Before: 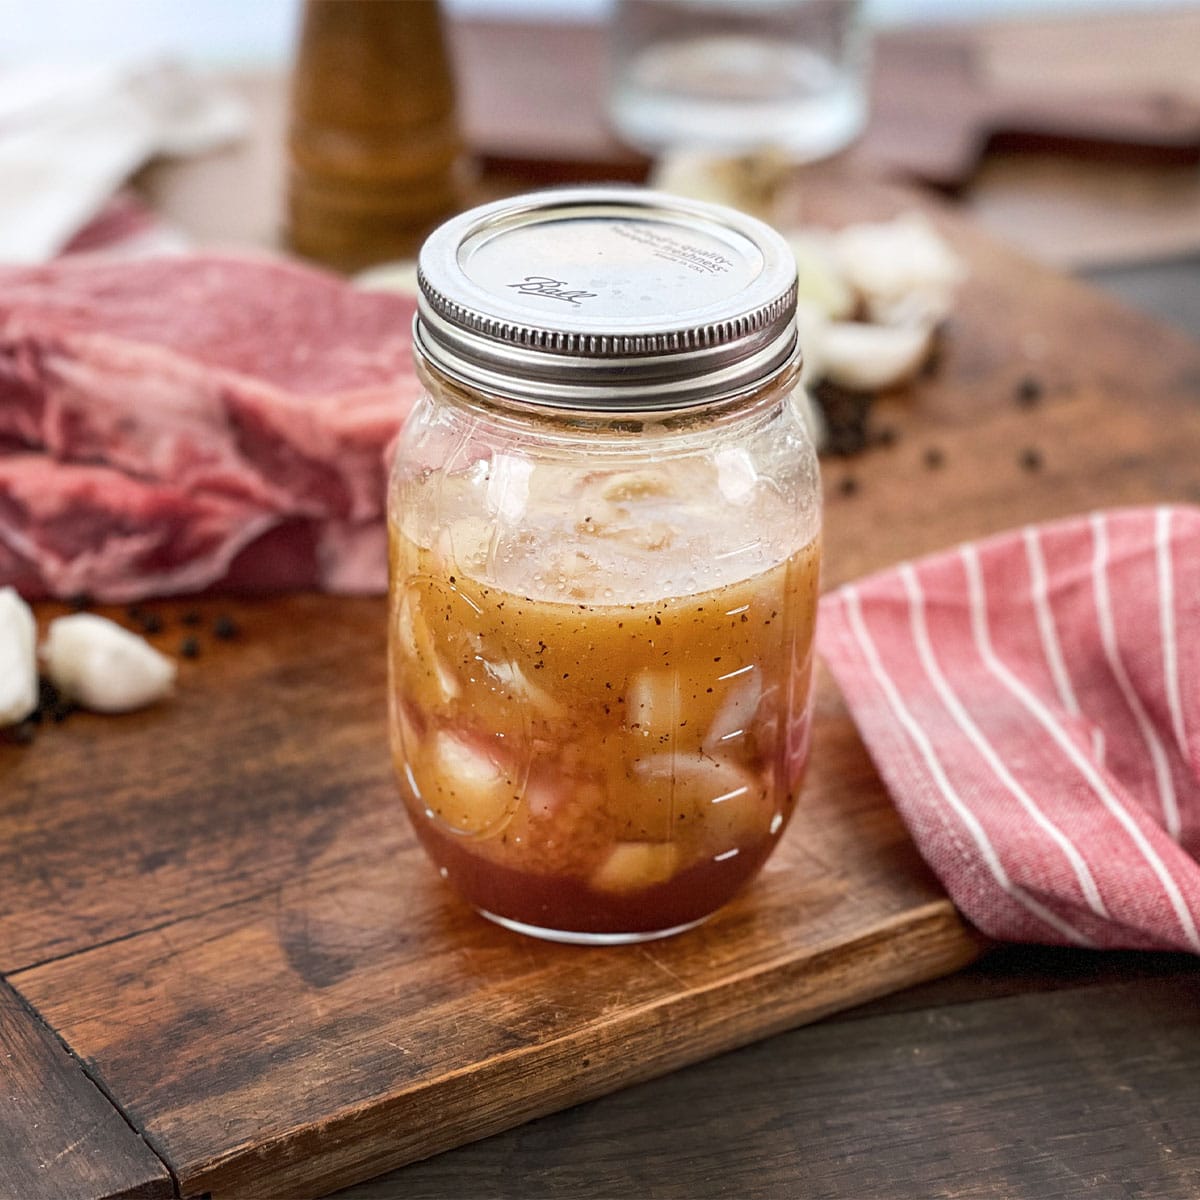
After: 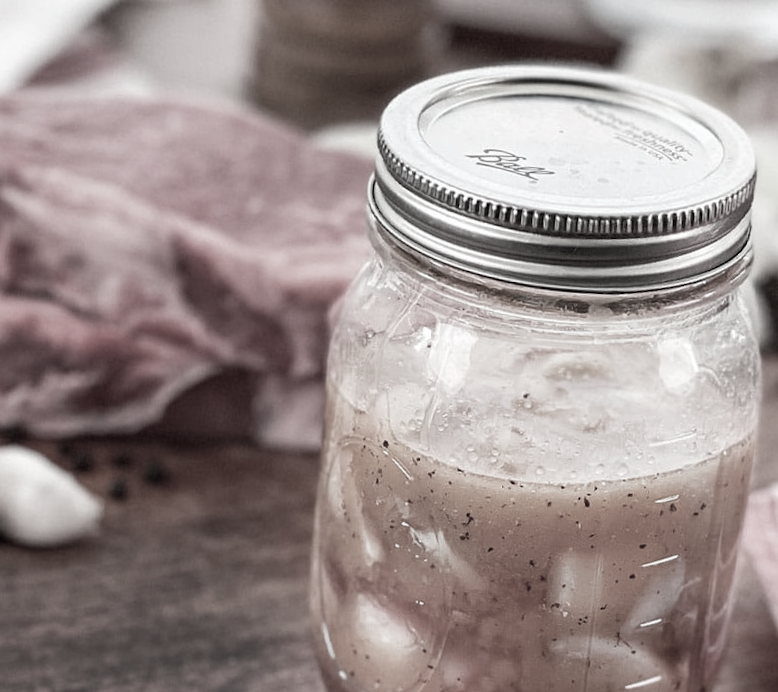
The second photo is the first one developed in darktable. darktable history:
crop and rotate: angle -4.99°, left 2.122%, top 6.945%, right 27.566%, bottom 30.519%
tone equalizer: on, module defaults
color contrast: green-magenta contrast 0.3, blue-yellow contrast 0.15
